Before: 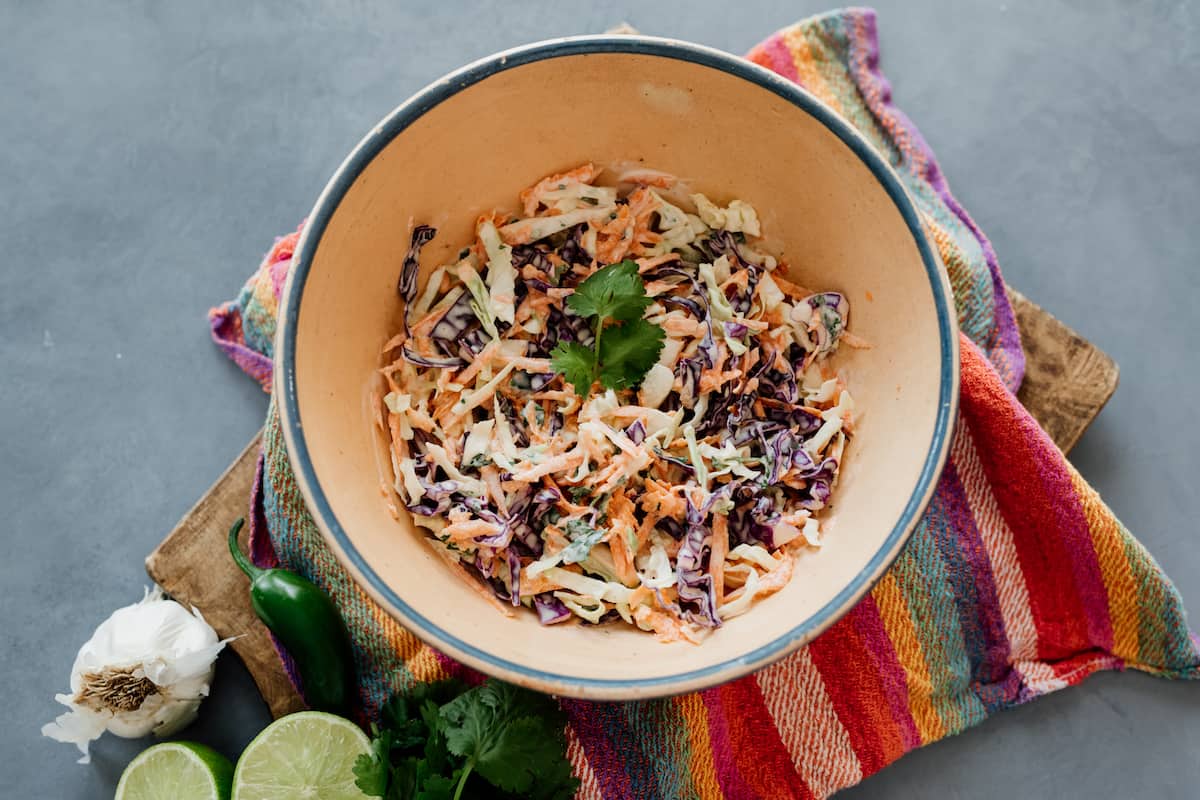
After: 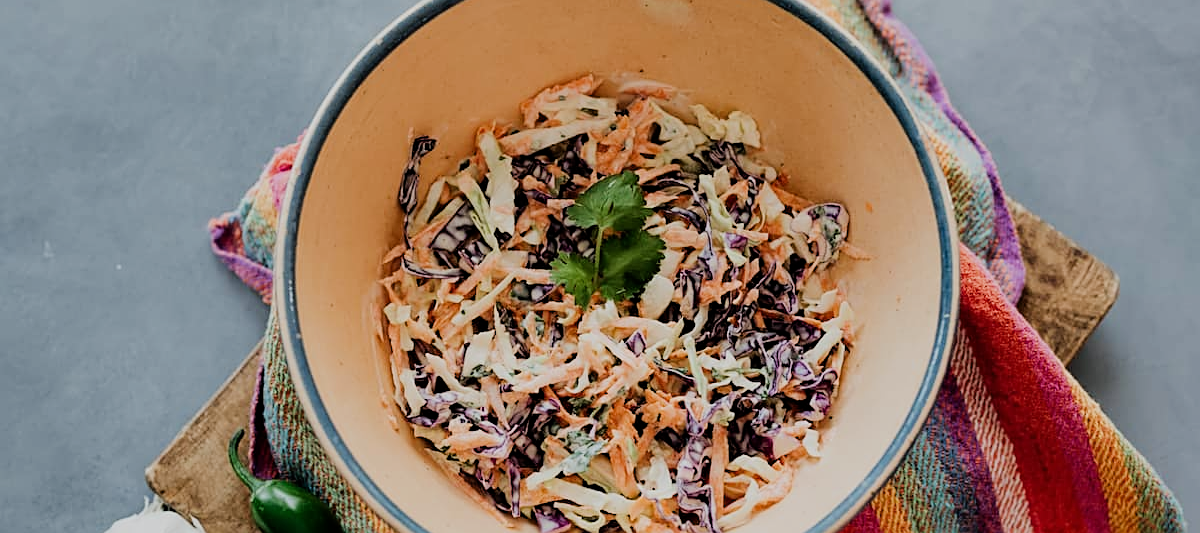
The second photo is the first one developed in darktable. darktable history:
sharpen: on, module defaults
crop: top 11.166%, bottom 22.168%
filmic rgb: black relative exposure -7.65 EV, white relative exposure 4.56 EV, hardness 3.61, contrast 1.05
